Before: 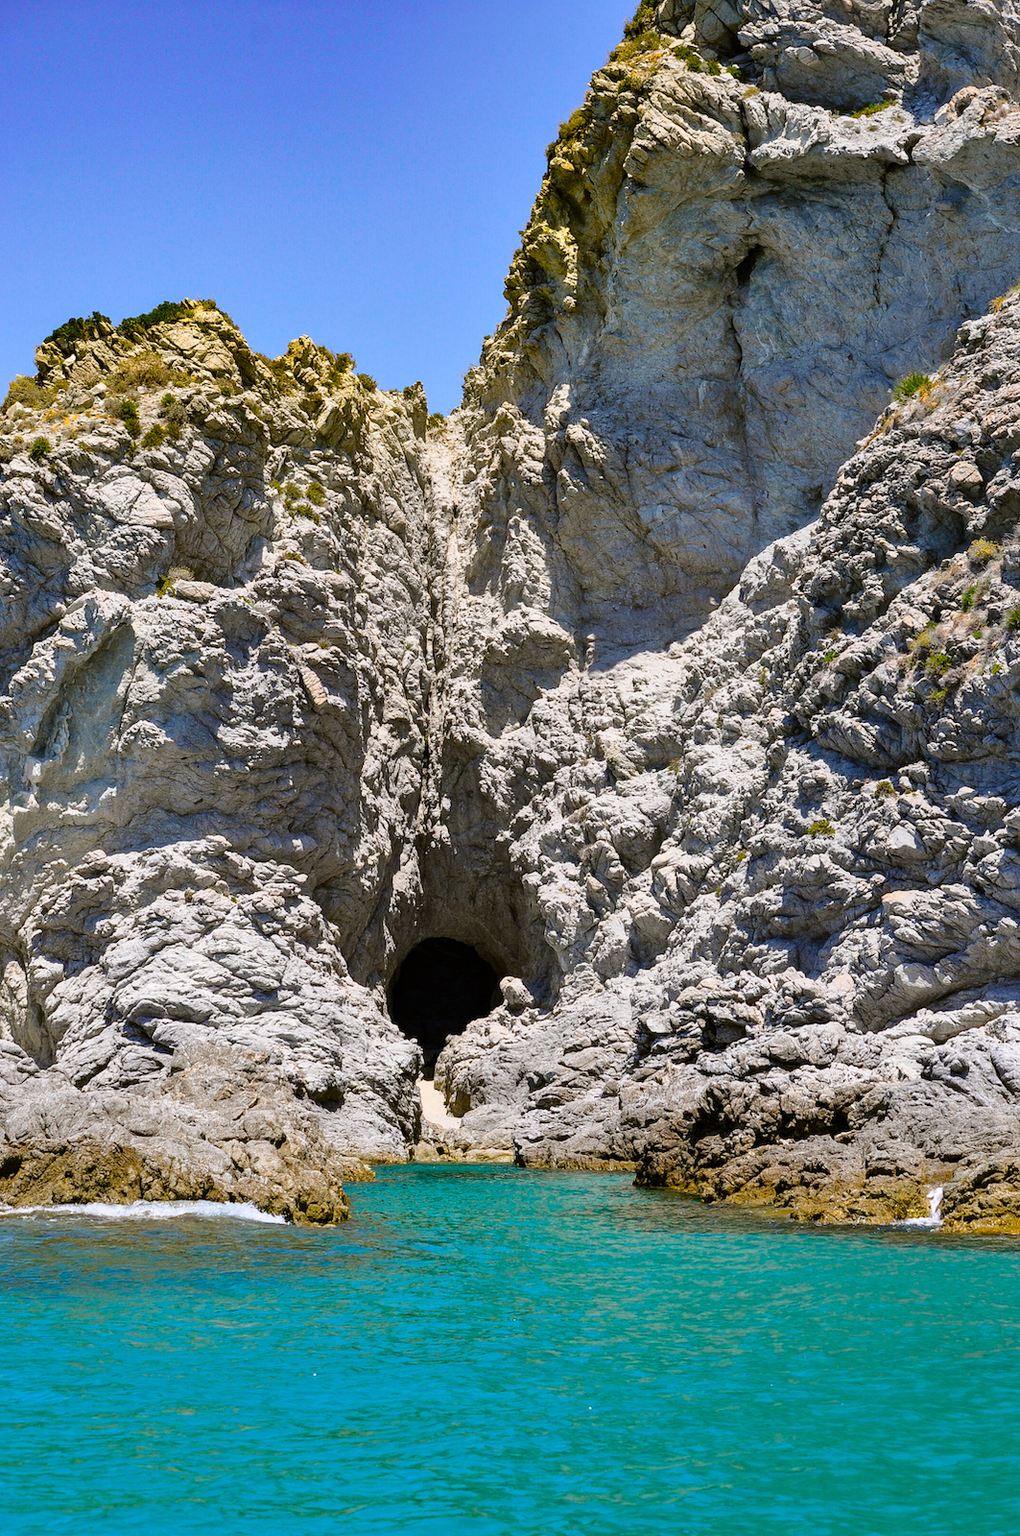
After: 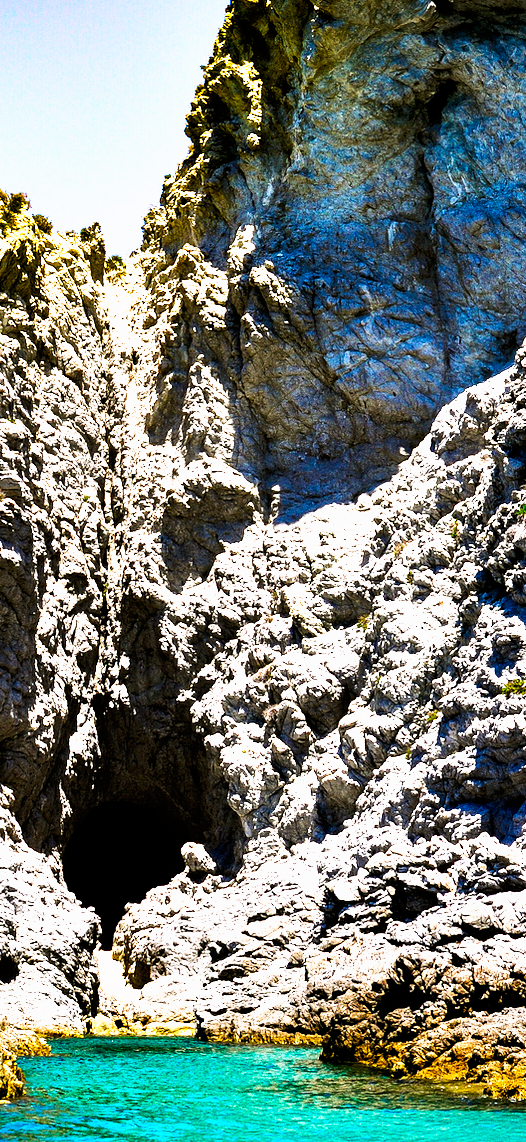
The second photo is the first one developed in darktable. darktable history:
crop: left 32.075%, top 10.976%, right 18.355%, bottom 17.596%
tone curve: curves: ch0 [(0, 0) (0.003, 0) (0.011, 0) (0.025, 0) (0.044, 0.001) (0.069, 0.003) (0.1, 0.003) (0.136, 0.006) (0.177, 0.014) (0.224, 0.056) (0.277, 0.128) (0.335, 0.218) (0.399, 0.346) (0.468, 0.512) (0.543, 0.713) (0.623, 0.898) (0.709, 0.987) (0.801, 0.99) (0.898, 0.99) (1, 1)], preserve colors none
fill light: on, module defaults
